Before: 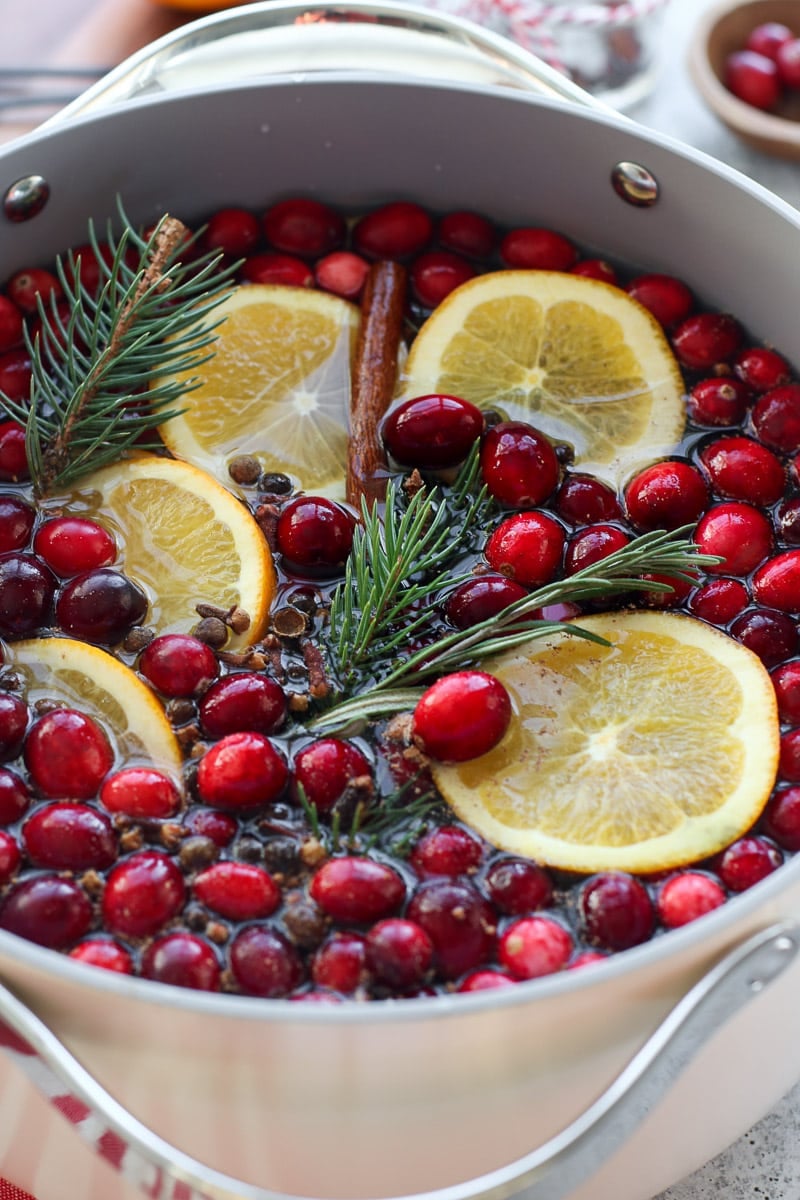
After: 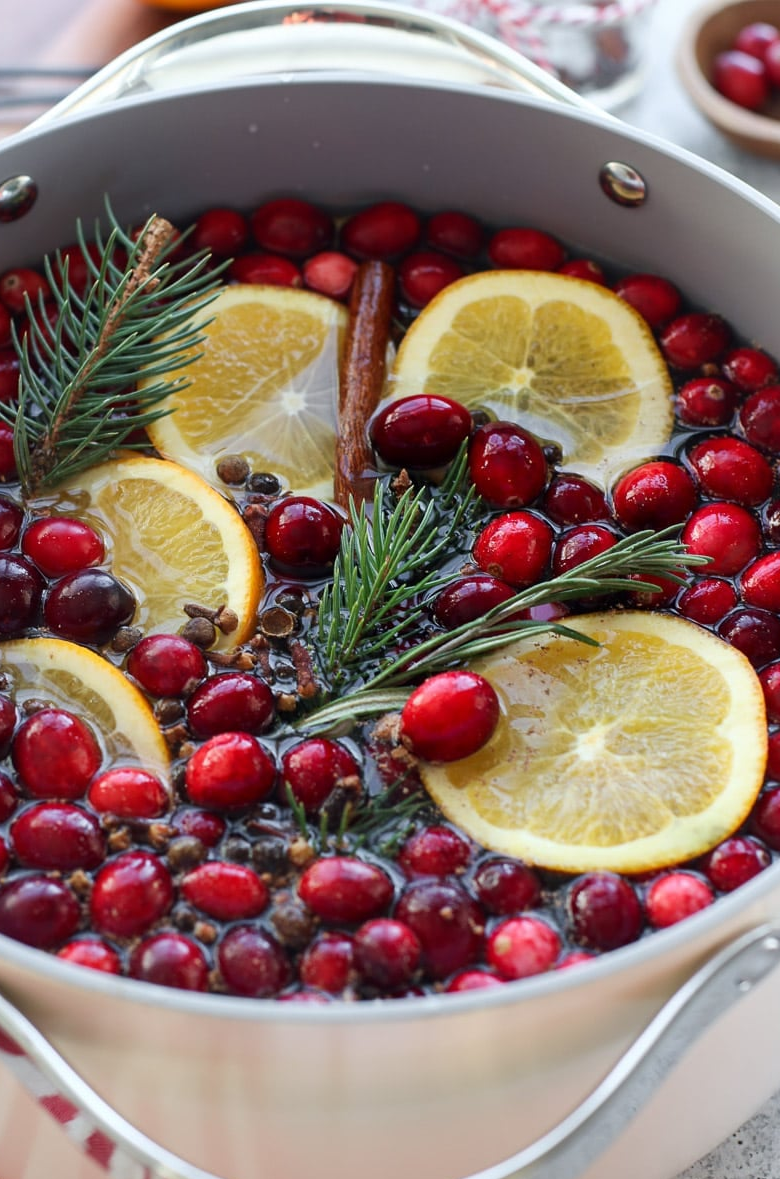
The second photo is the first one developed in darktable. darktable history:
crop and rotate: left 1.617%, right 0.758%, bottom 1.725%
